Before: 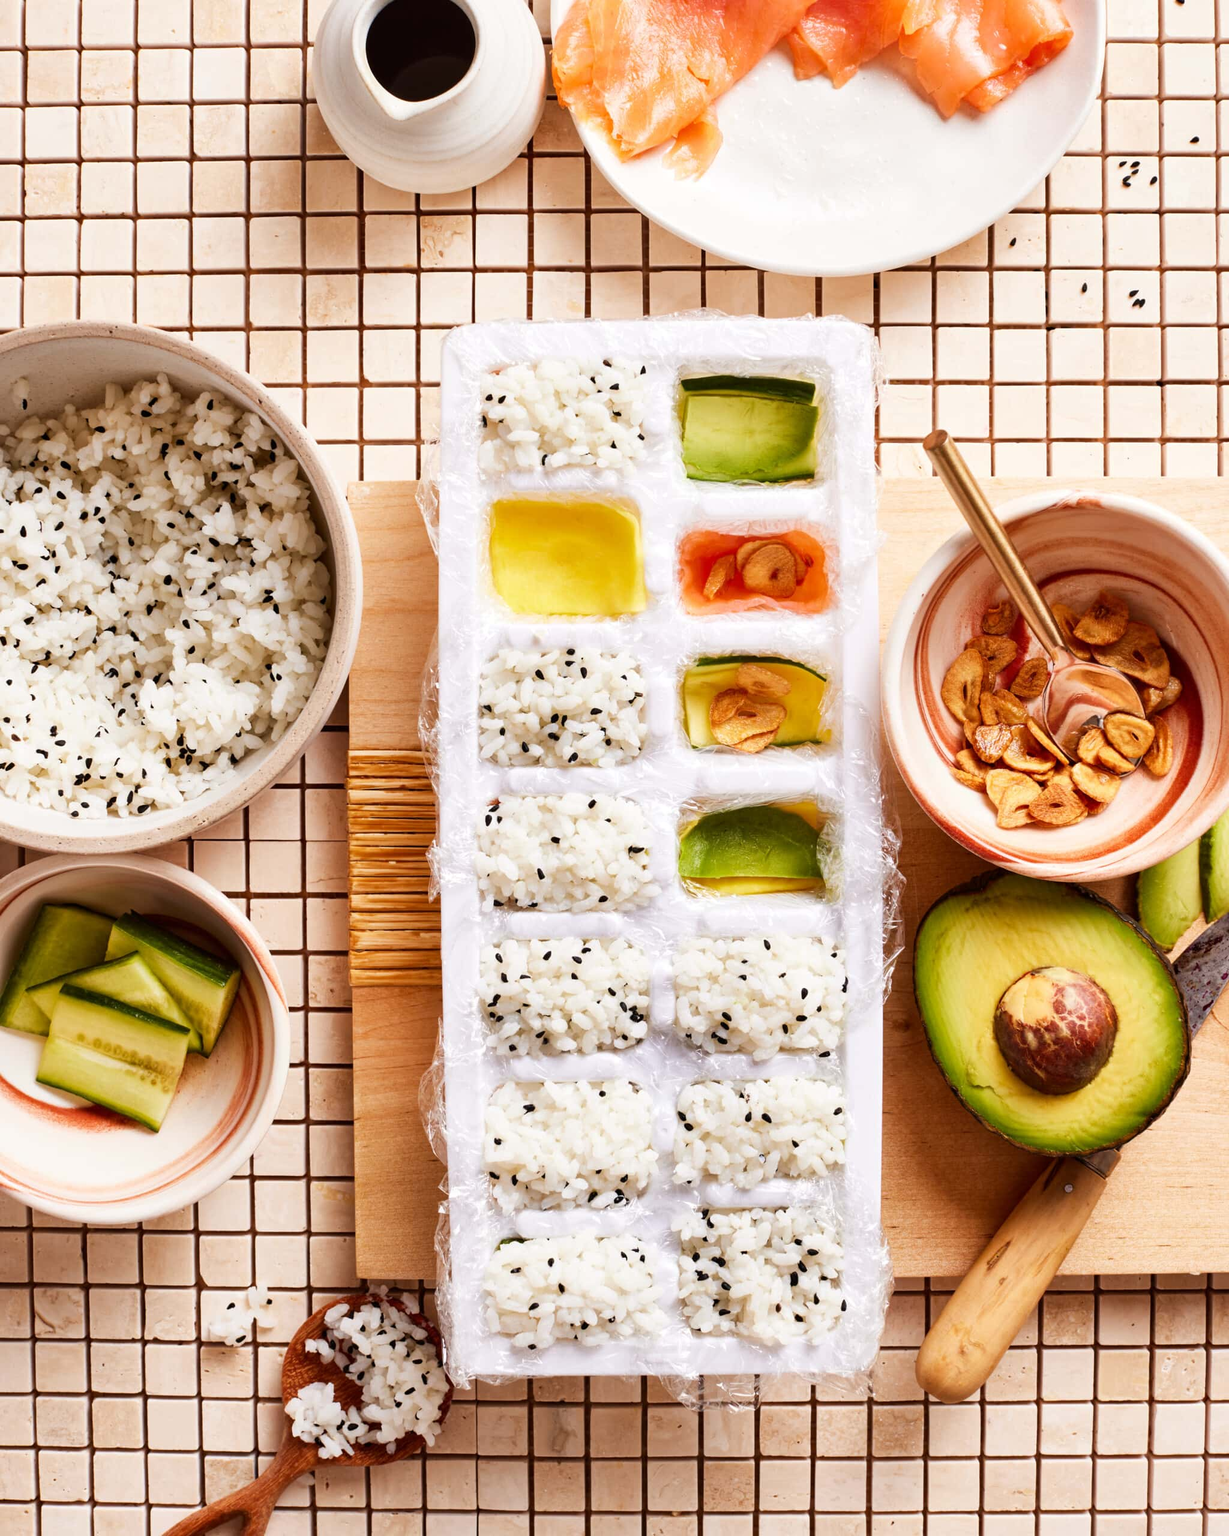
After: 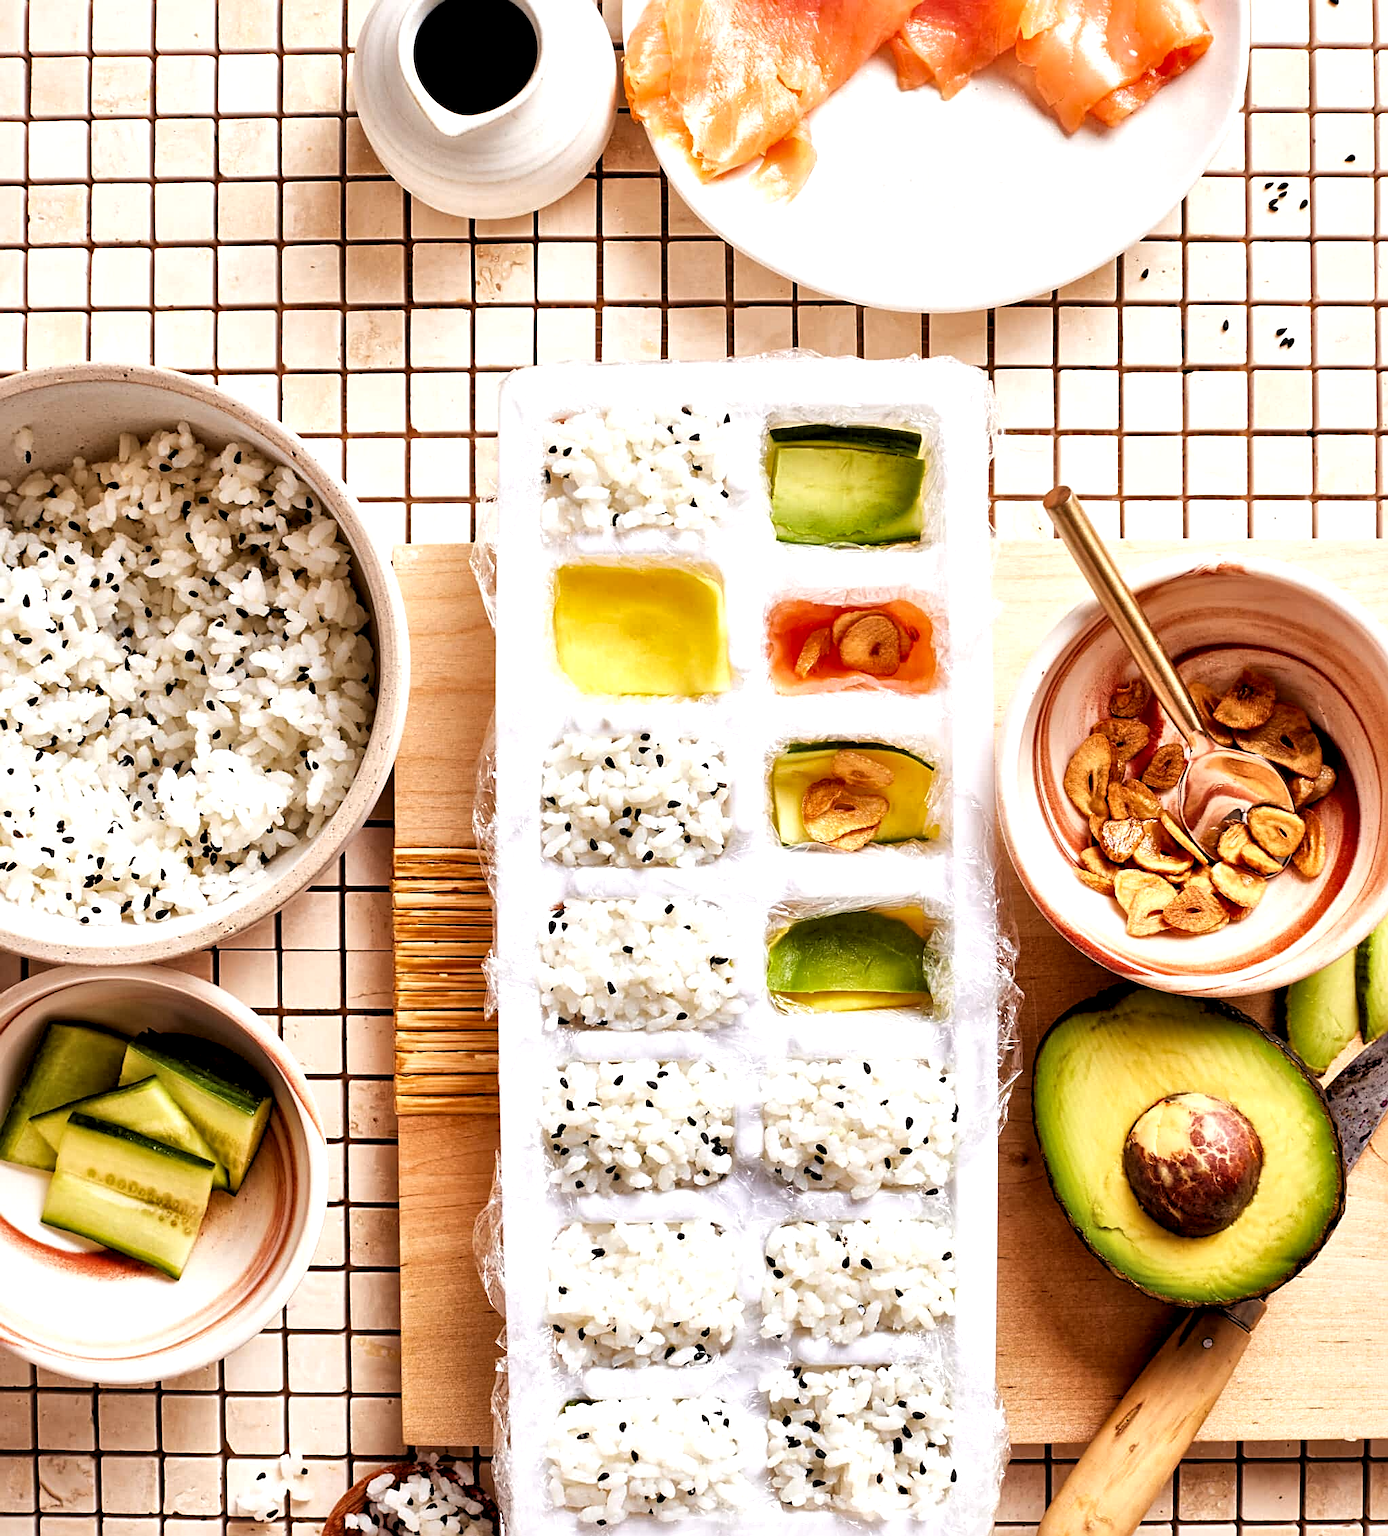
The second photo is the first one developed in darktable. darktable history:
sharpen: on, module defaults
crop and rotate: top 0%, bottom 11.49%
local contrast: mode bilateral grid, contrast 25, coarseness 60, detail 151%, midtone range 0.2
rgb levels: levels [[0.01, 0.419, 0.839], [0, 0.5, 1], [0, 0.5, 1]]
